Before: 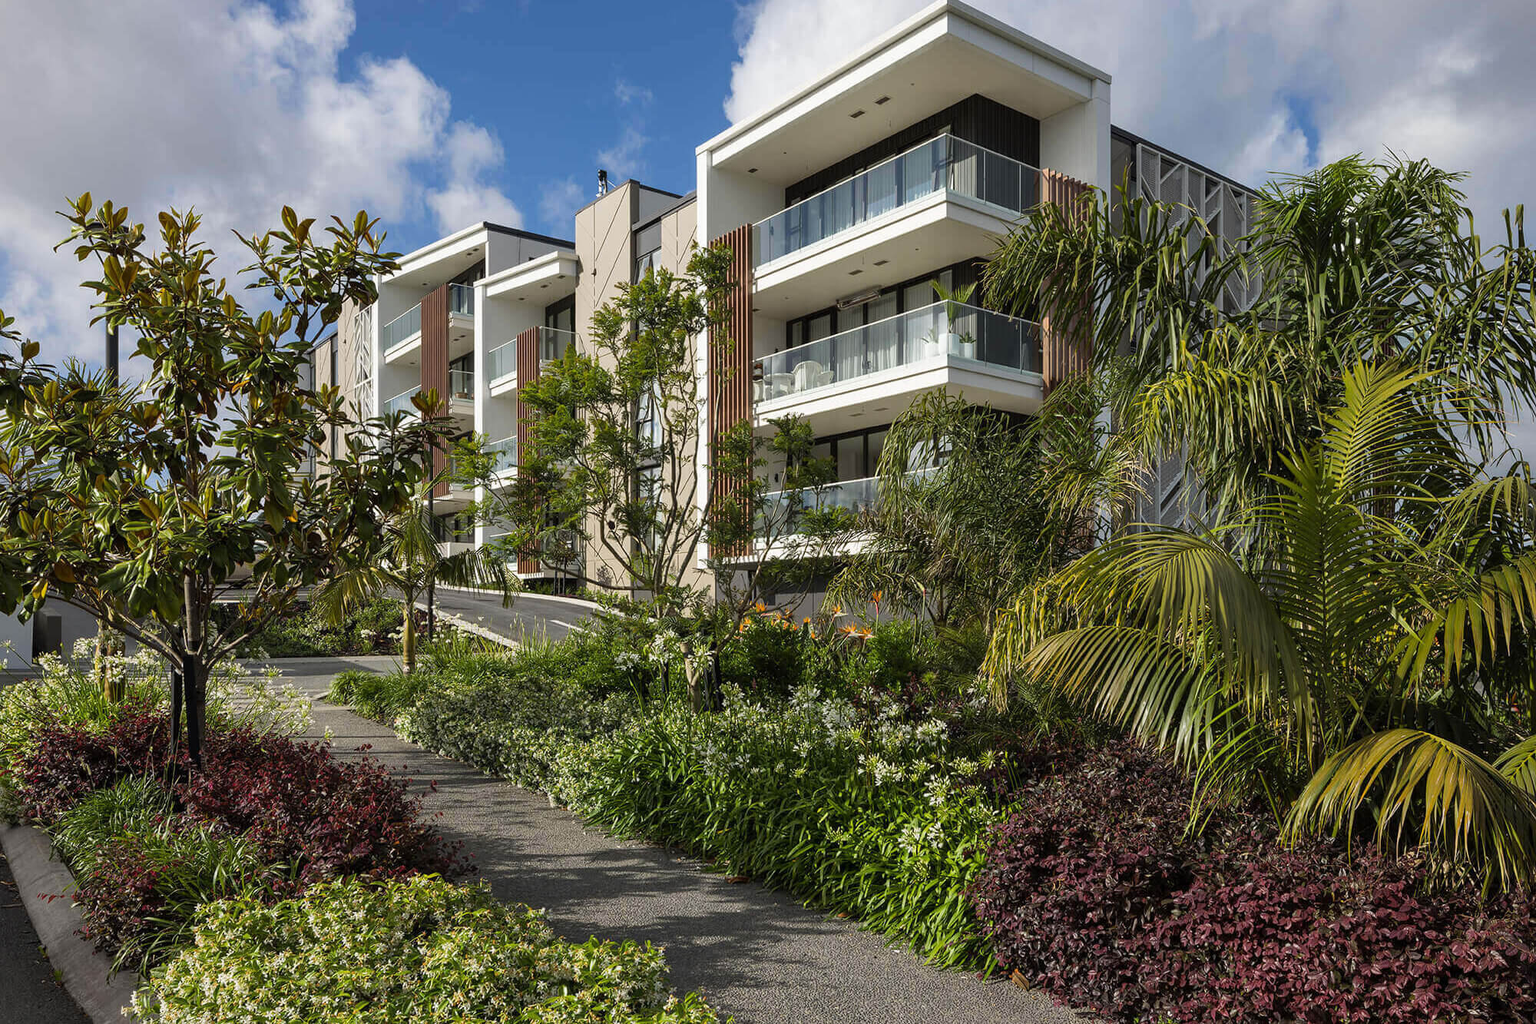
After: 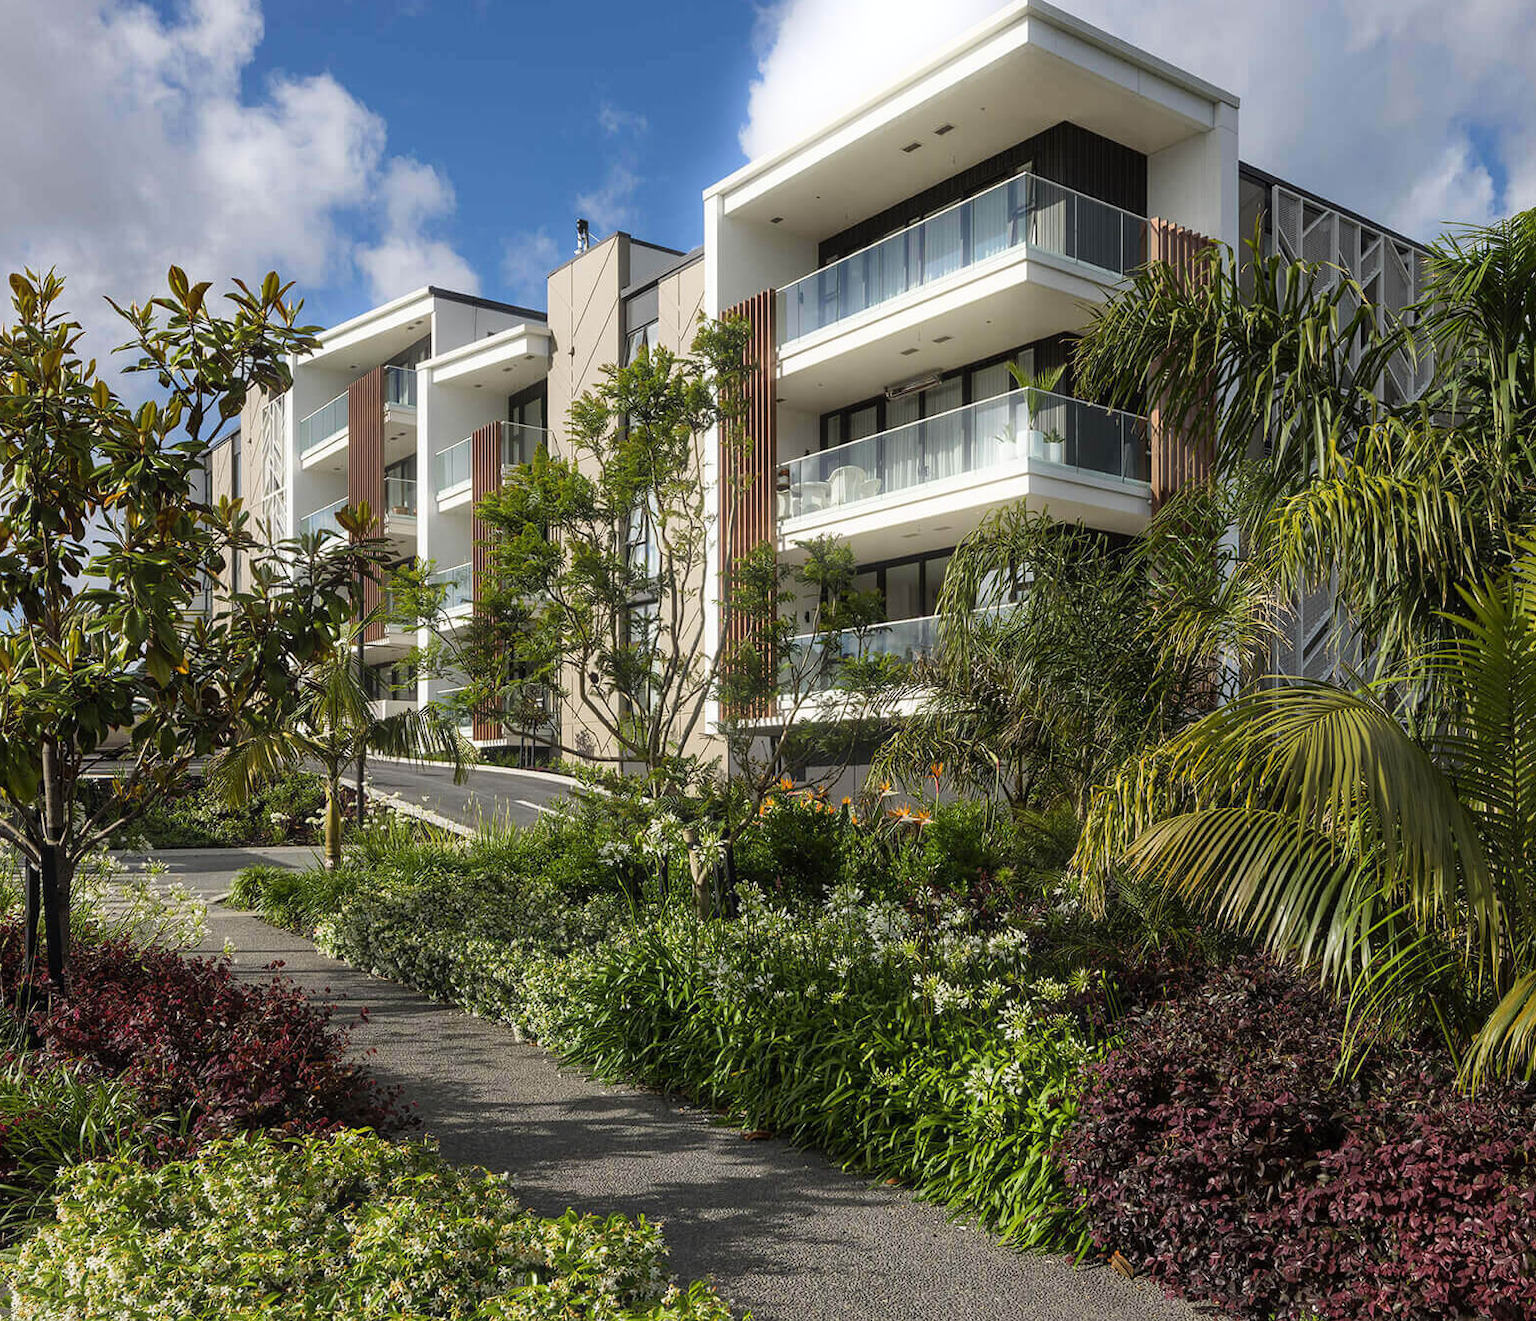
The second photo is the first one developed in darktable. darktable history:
crop: left 9.88%, right 12.664%
bloom: size 5%, threshold 95%, strength 15%
